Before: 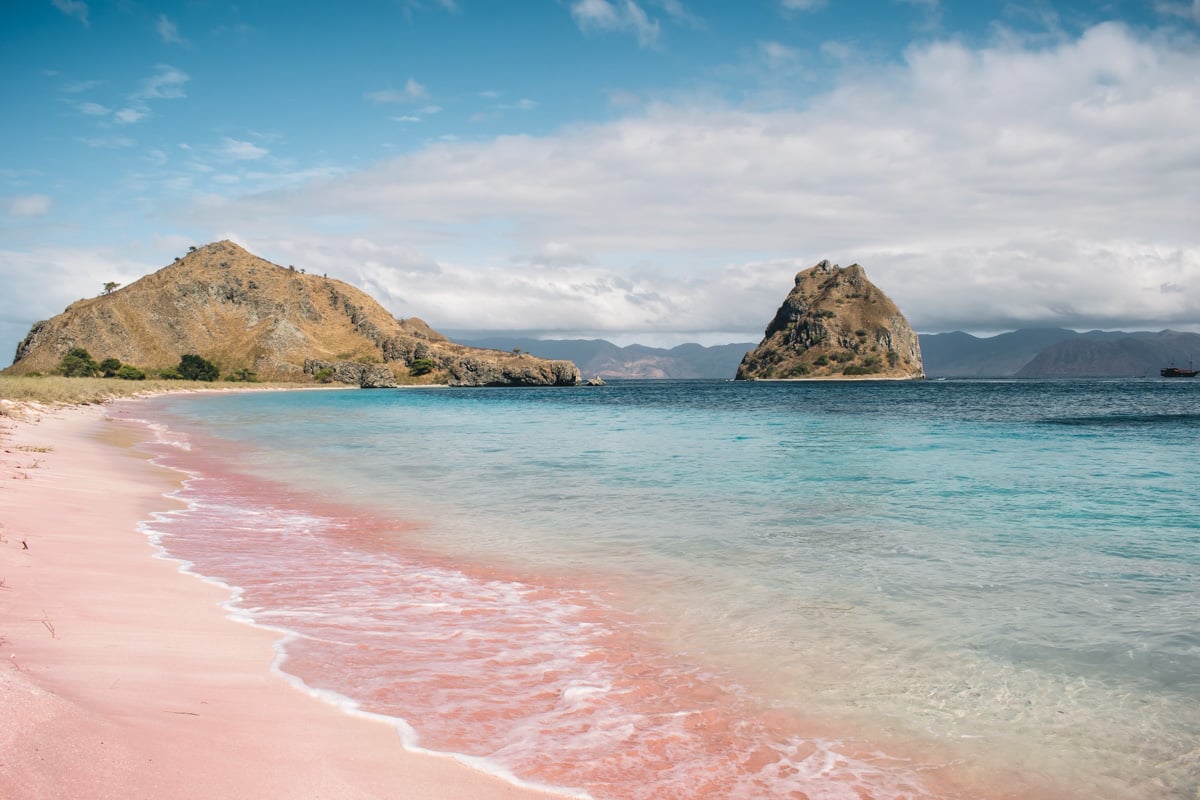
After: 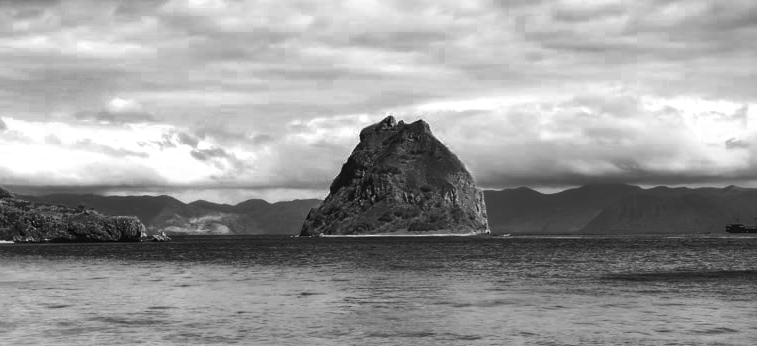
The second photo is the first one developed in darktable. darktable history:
crop: left 36.267%, top 18.108%, right 0.57%, bottom 38.537%
exposure: black level correction 0.001, exposure 0.499 EV, compensate highlight preservation false
color zones: curves: ch0 [(0.002, 0.429) (0.121, 0.212) (0.198, 0.113) (0.276, 0.344) (0.331, 0.541) (0.41, 0.56) (0.482, 0.289) (0.619, 0.227) (0.721, 0.18) (0.821, 0.435) (0.928, 0.555) (1, 0.587)]; ch1 [(0, 0) (0.143, 0) (0.286, 0) (0.429, 0) (0.571, 0) (0.714, 0) (0.857, 0)]
shadows and highlights: radius 108.26, shadows 44.79, highlights -67.52, low approximation 0.01, soften with gaussian
